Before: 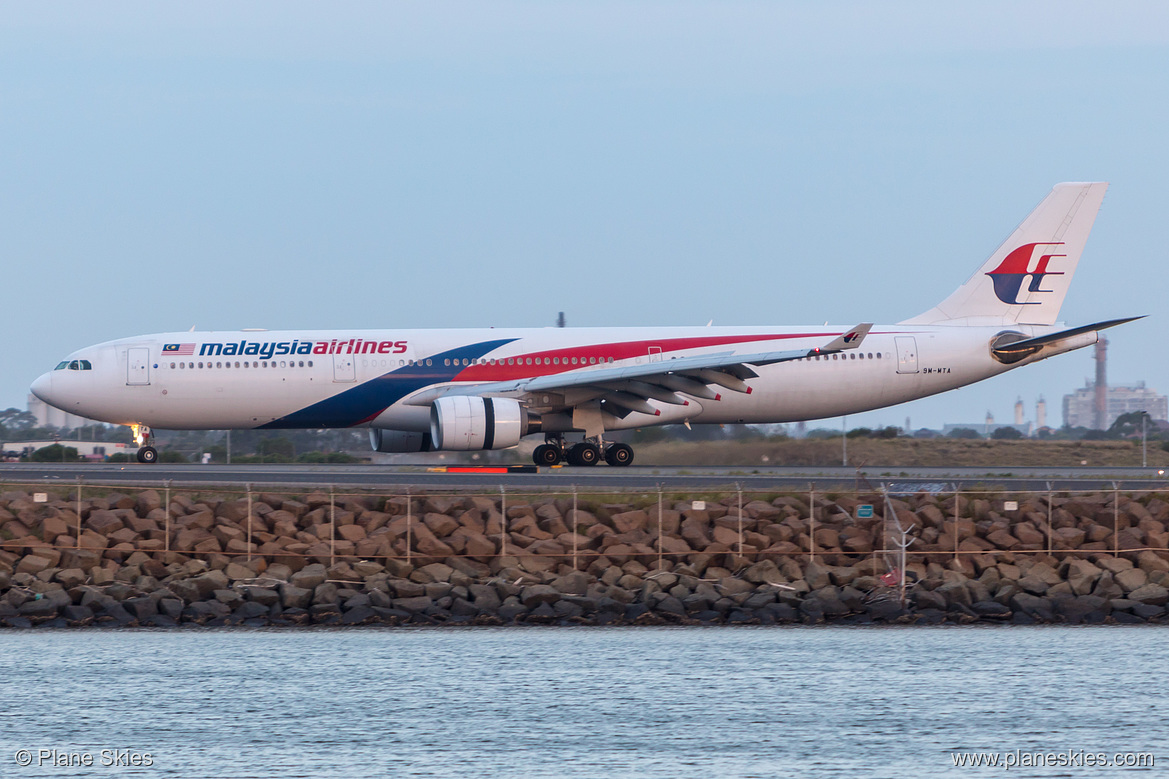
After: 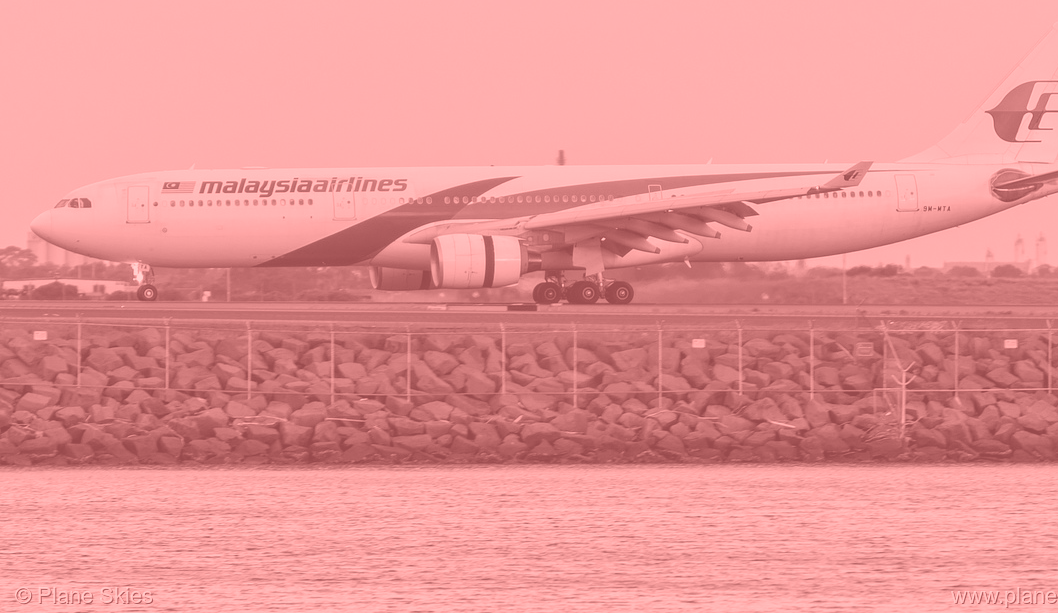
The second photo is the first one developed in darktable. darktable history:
velvia: on, module defaults
colorize: saturation 51%, source mix 50.67%, lightness 50.67%
crop: top 20.916%, right 9.437%, bottom 0.316%
local contrast: highlights 100%, shadows 100%, detail 120%, midtone range 0.2
